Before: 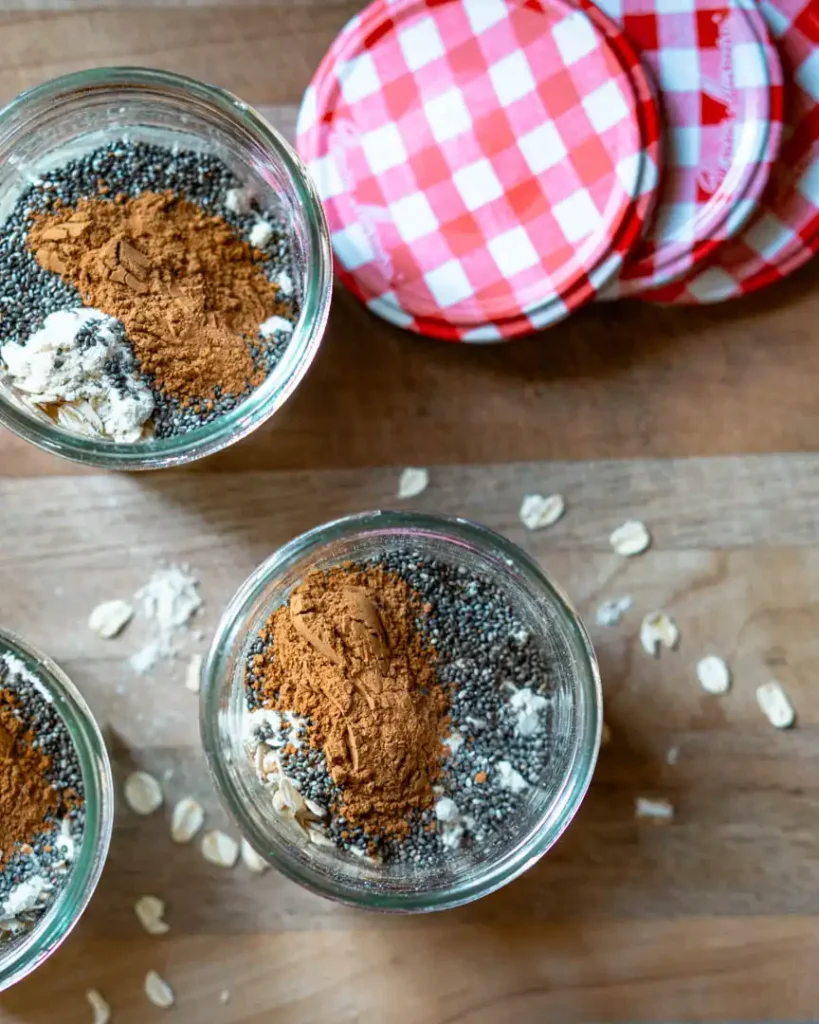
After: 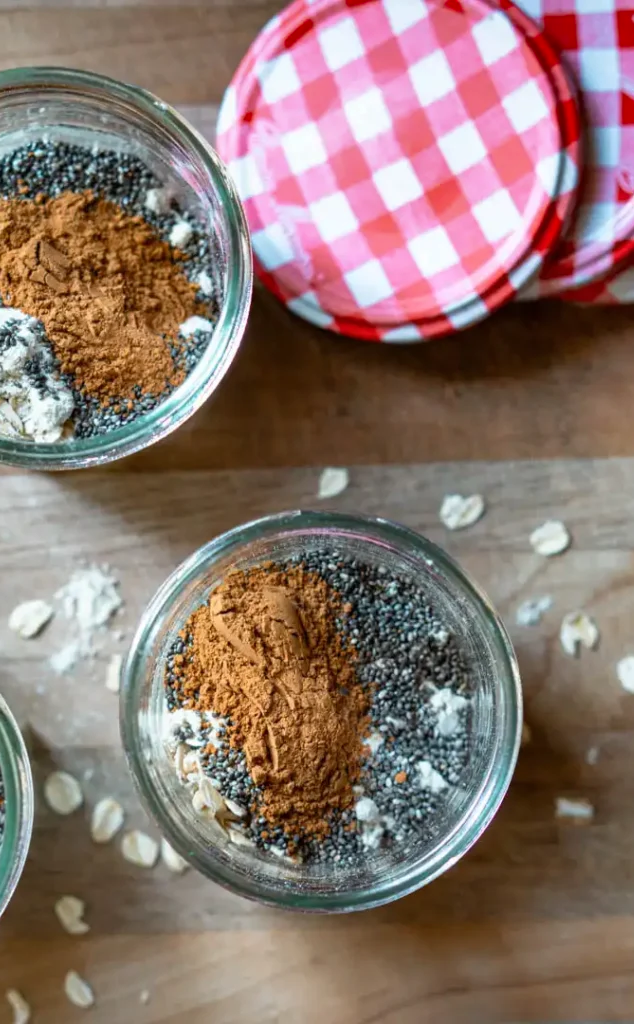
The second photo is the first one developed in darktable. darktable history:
crop: left 9.88%, right 12.664%
shadows and highlights: shadows 60, soften with gaussian
